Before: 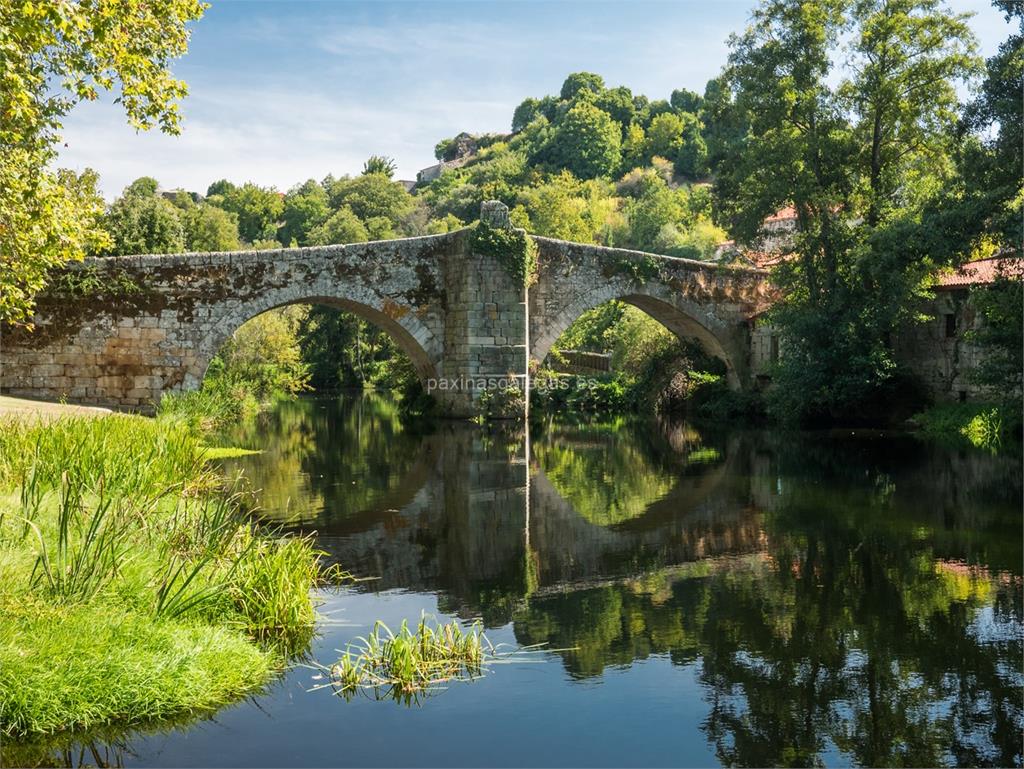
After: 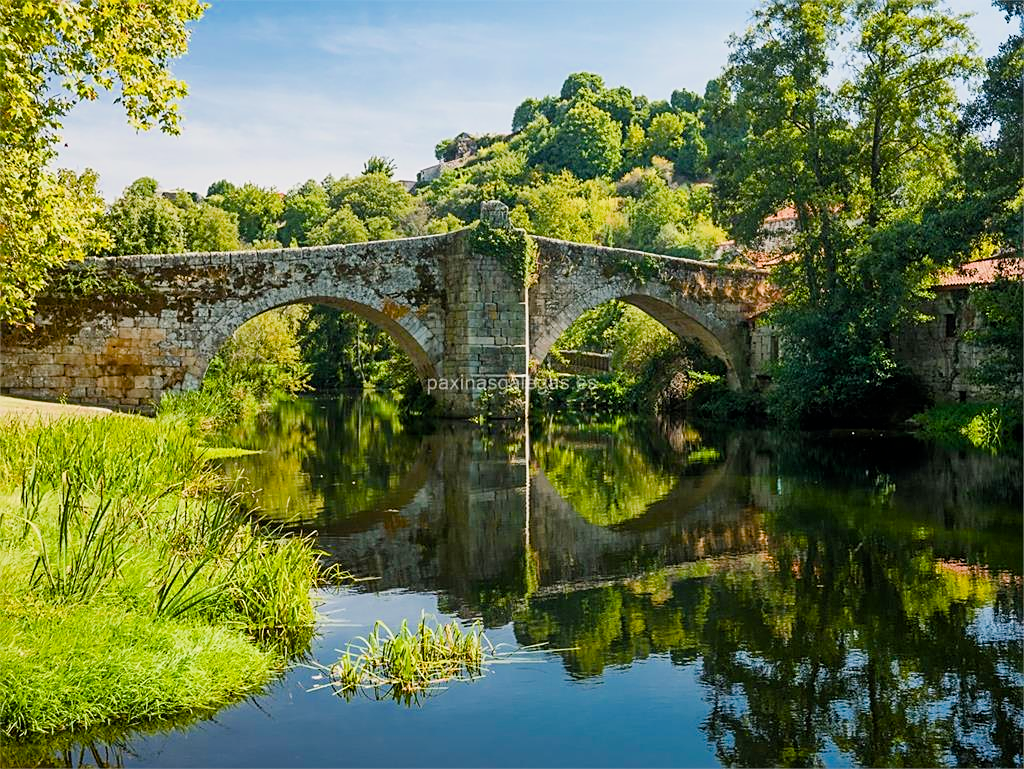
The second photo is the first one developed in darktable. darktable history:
tone equalizer: -8 EV 0.278 EV, -7 EV 0.437 EV, -6 EV 0.441 EV, -5 EV 0.213 EV, -3 EV -0.274 EV, -2 EV -0.436 EV, -1 EV -0.409 EV, +0 EV -0.265 EV
color balance rgb: shadows lift › hue 85.3°, highlights gain › chroma 0.114%, highlights gain › hue 330.26°, perceptual saturation grading › global saturation 20%, perceptual saturation grading › highlights -25.576%, perceptual saturation grading › shadows 49.86%, perceptual brilliance grading › global brilliance 24.408%
sharpen: on, module defaults
filmic rgb: black relative exposure -7.65 EV, white relative exposure 4.56 EV, hardness 3.61, color science v6 (2022)
